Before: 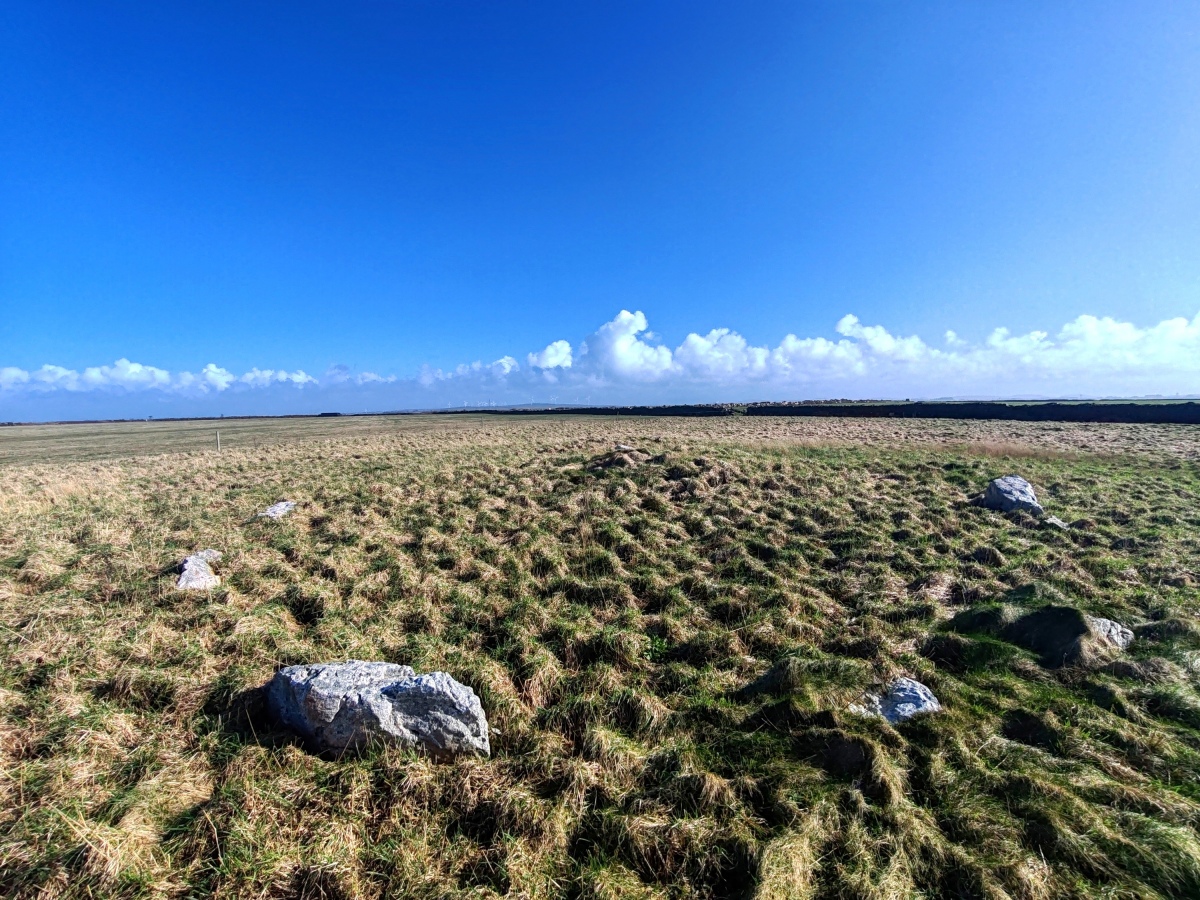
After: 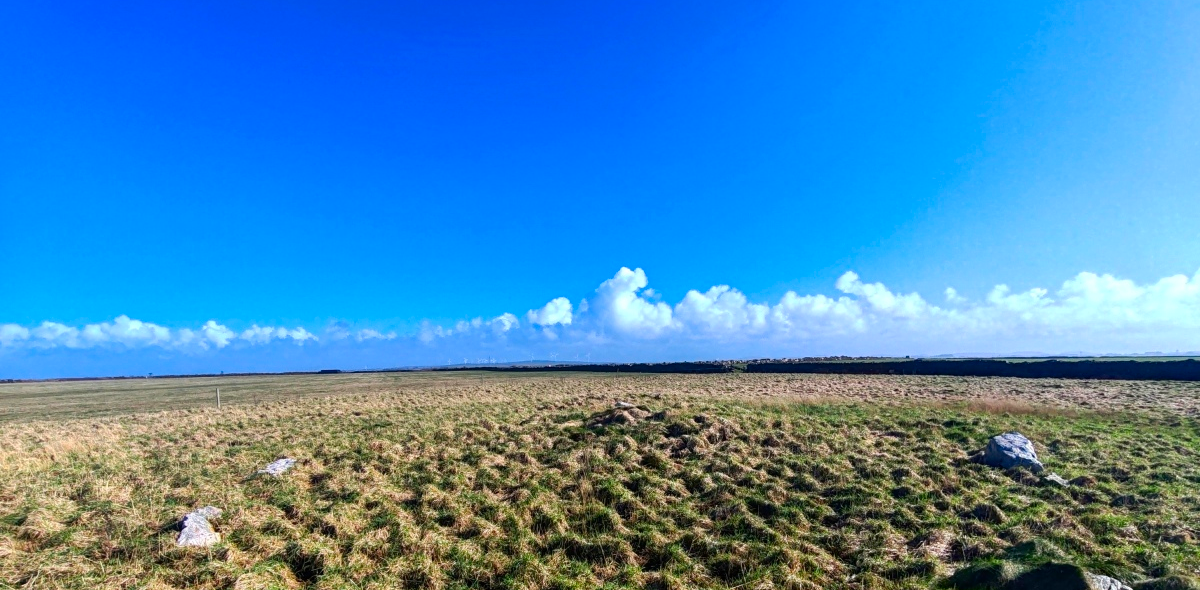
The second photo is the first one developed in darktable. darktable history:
contrast brightness saturation: brightness -0.02, saturation 0.35
crop and rotate: top 4.848%, bottom 29.503%
